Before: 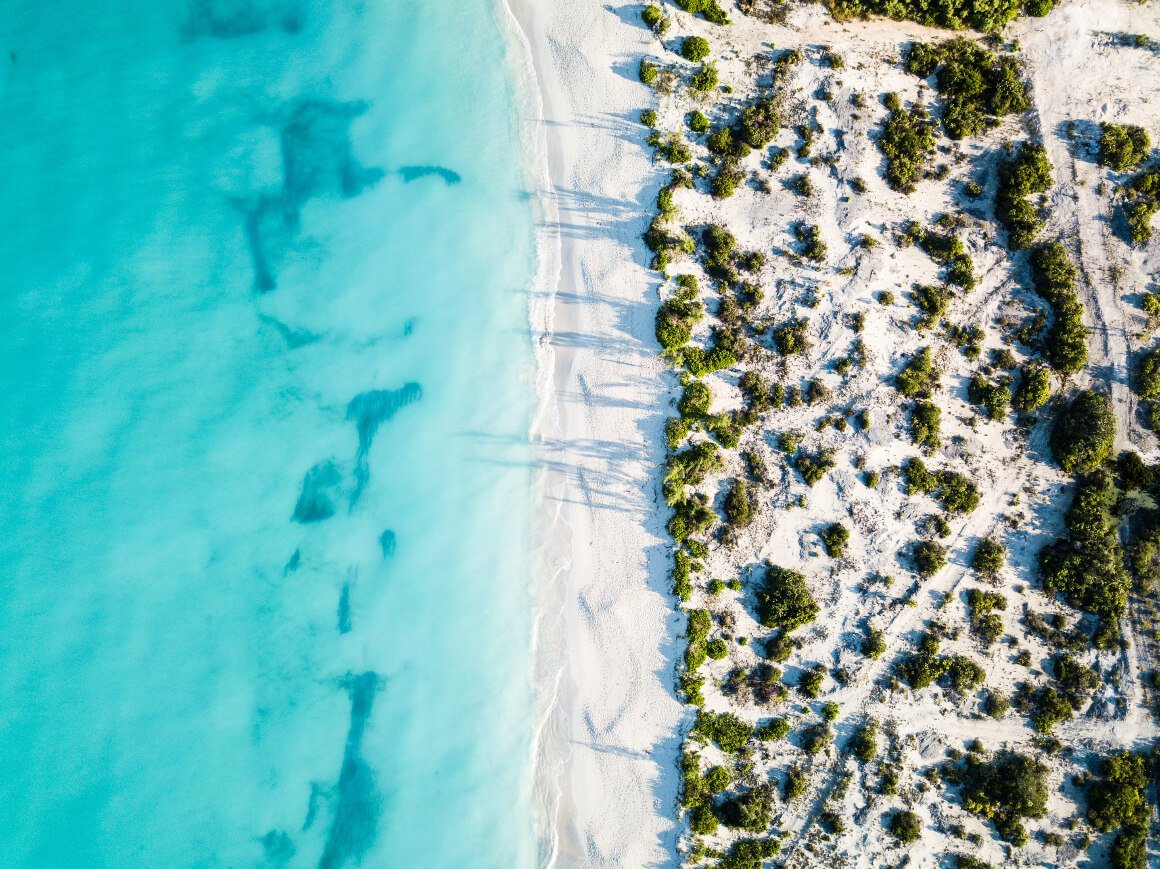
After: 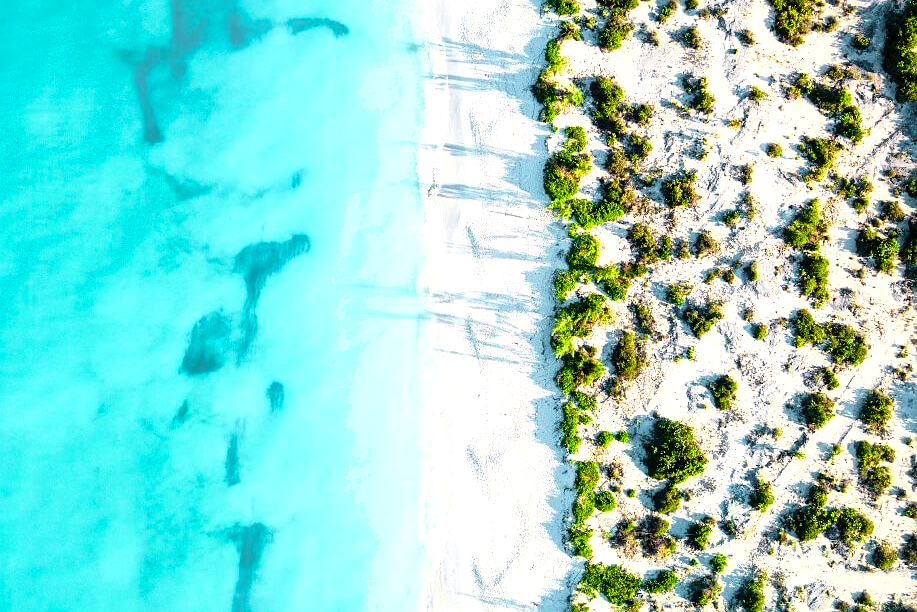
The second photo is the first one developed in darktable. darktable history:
exposure: compensate highlight preservation false
shadows and highlights: shadows 8.81, white point adjustment 0.926, highlights -39
crop: left 9.739%, top 17.115%, right 11.196%, bottom 12.408%
sharpen: radius 1.289, amount 0.294, threshold 0.074
contrast brightness saturation: saturation 0.175
tone curve: curves: ch0 [(0, 0) (0.051, 0.047) (0.102, 0.099) (0.228, 0.262) (0.446, 0.527) (0.695, 0.778) (0.908, 0.946) (1, 1)]; ch1 [(0, 0) (0.339, 0.298) (0.402, 0.363) (0.453, 0.413) (0.485, 0.469) (0.494, 0.493) (0.504, 0.501) (0.525, 0.533) (0.563, 0.591) (0.597, 0.631) (1, 1)]; ch2 [(0, 0) (0.48, 0.48) (0.504, 0.5) (0.539, 0.554) (0.59, 0.628) (0.642, 0.682) (0.824, 0.815) (1, 1)], color space Lab, independent channels, preserve colors none
color zones: curves: ch1 [(0.25, 0.61) (0.75, 0.248)]
tone equalizer: -8 EV -0.438 EV, -7 EV -0.405 EV, -6 EV -0.369 EV, -5 EV -0.25 EV, -3 EV 0.191 EV, -2 EV 0.339 EV, -1 EV 0.406 EV, +0 EV 0.438 EV, luminance estimator HSV value / RGB max
